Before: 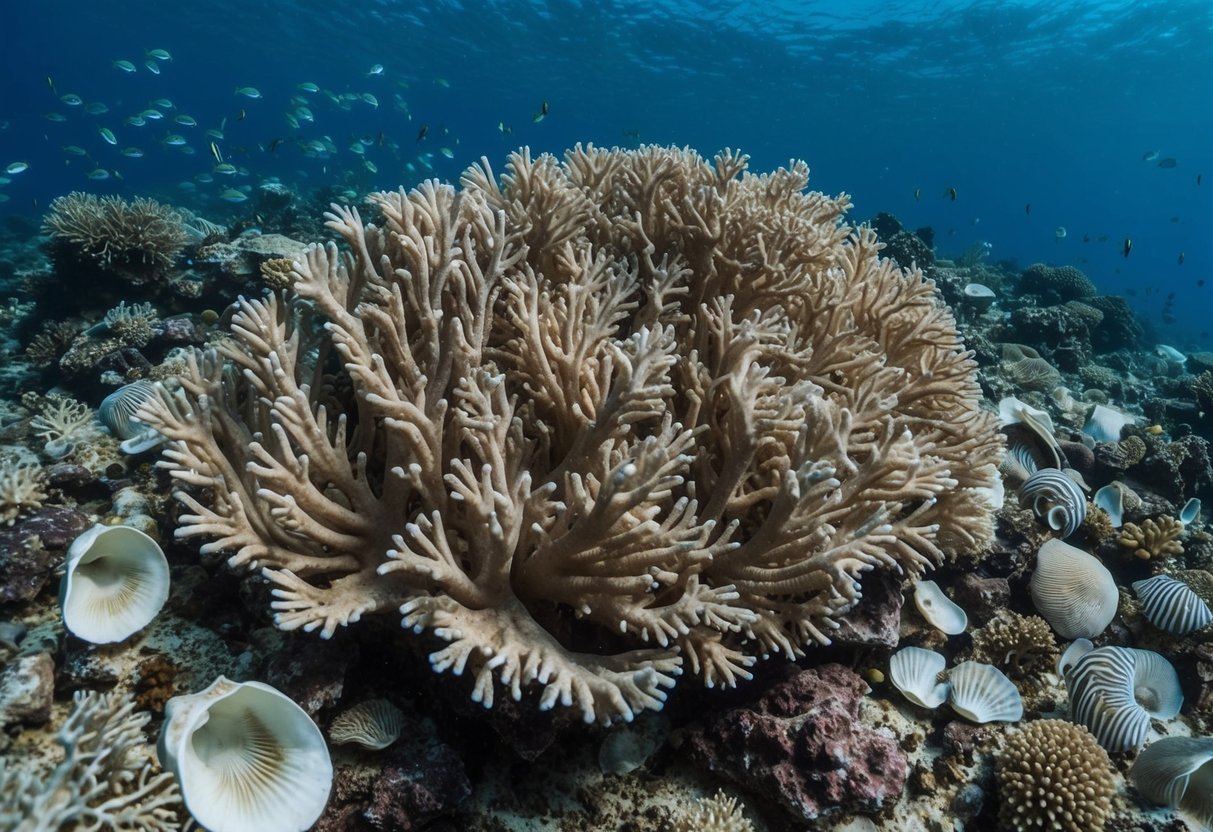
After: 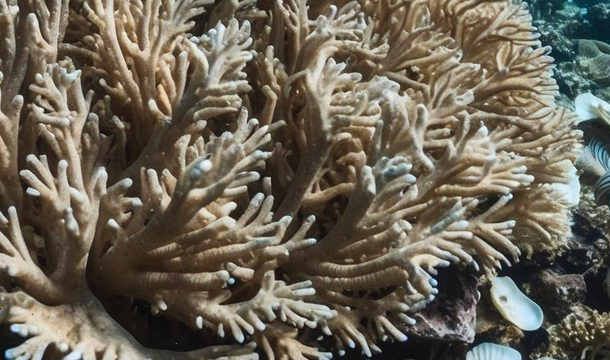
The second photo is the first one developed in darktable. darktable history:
crop: left 35.03%, top 36.625%, right 14.663%, bottom 20.057%
exposure: exposure -0.021 EV, compensate highlight preservation false
contrast brightness saturation: contrast 0.2, brightness 0.16, saturation 0.22
